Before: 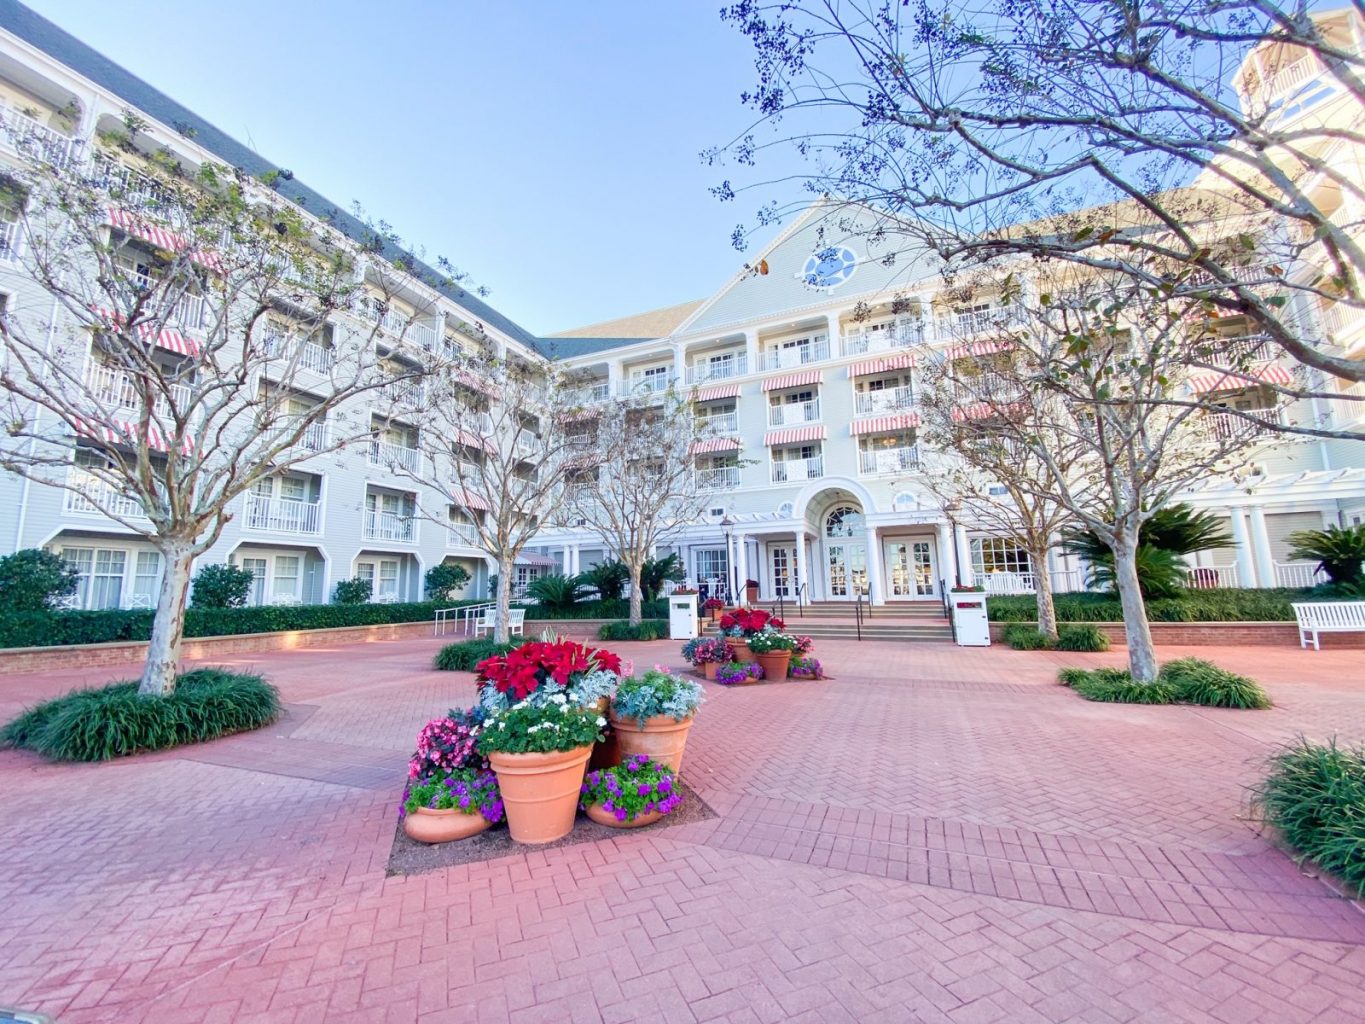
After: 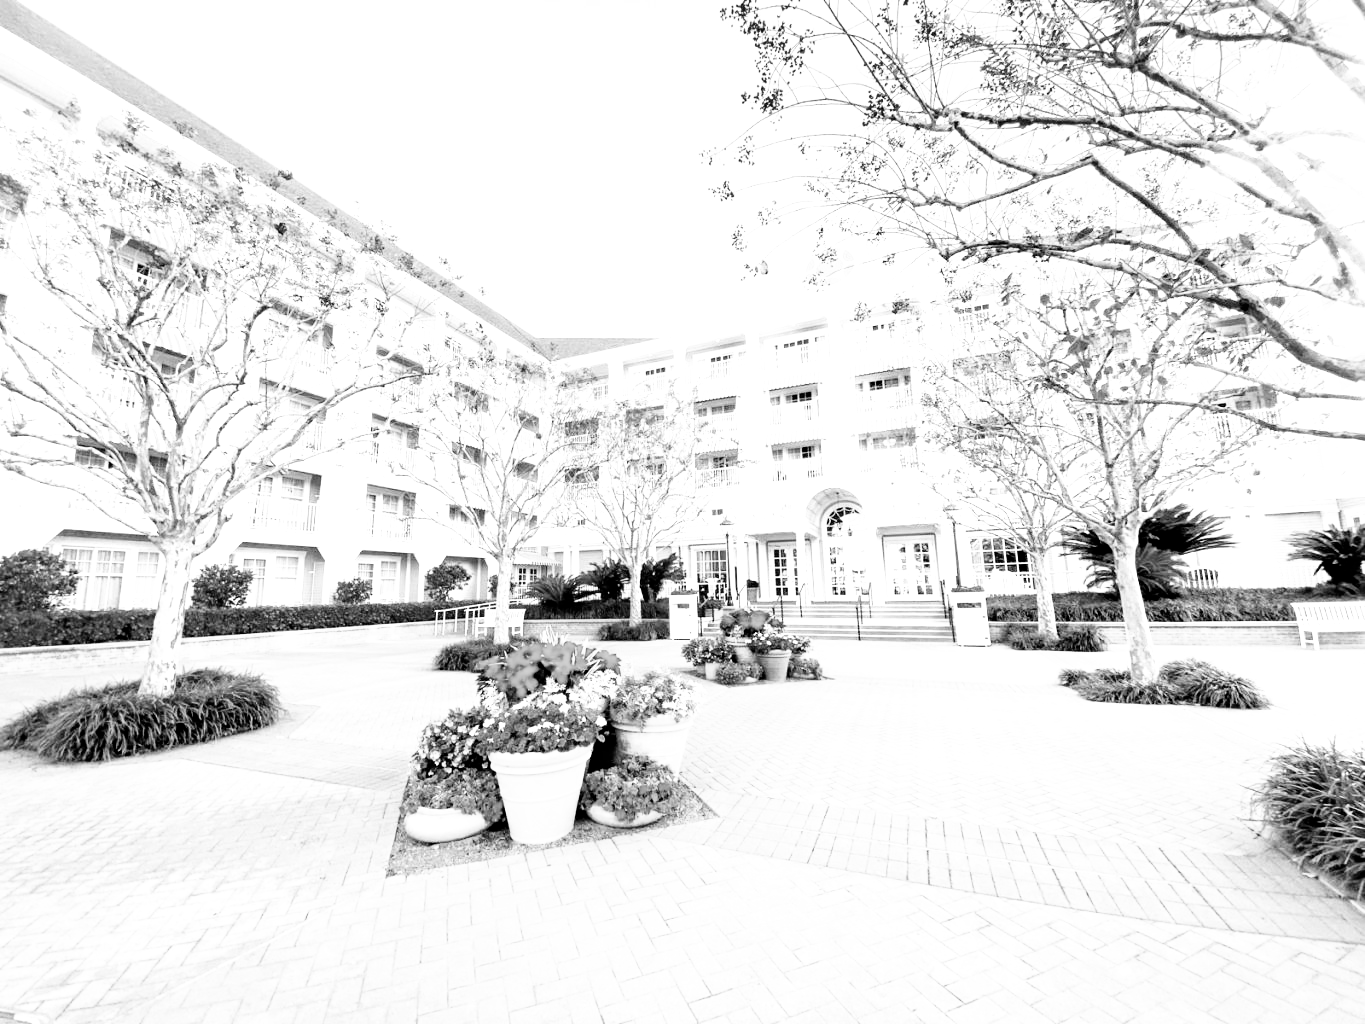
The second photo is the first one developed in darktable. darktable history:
exposure: black level correction 0, exposure 1.2 EV, compensate highlight preservation false
filmic rgb: black relative exposure -5 EV, white relative exposure 3.2 EV, hardness 3.42, contrast 1.2, highlights saturation mix -50%
color zones: curves: ch0 [(0.004, 0.588) (0.116, 0.636) (0.259, 0.476) (0.423, 0.464) (0.75, 0.5)]; ch1 [(0, 0) (0.143, 0) (0.286, 0) (0.429, 0) (0.571, 0) (0.714, 0) (0.857, 0)]
color balance rgb: shadows lift › luminance -21.66%, shadows lift › chroma 6.57%, shadows lift › hue 270°, power › chroma 0.68%, power › hue 60°, highlights gain › luminance 6.08%, highlights gain › chroma 1.33%, highlights gain › hue 90°, global offset › luminance -0.87%, perceptual saturation grading › global saturation 26.86%, perceptual saturation grading › highlights -28.39%, perceptual saturation grading › mid-tones 15.22%, perceptual saturation grading › shadows 33.98%, perceptual brilliance grading › highlights 10%, perceptual brilliance grading › mid-tones 5%
